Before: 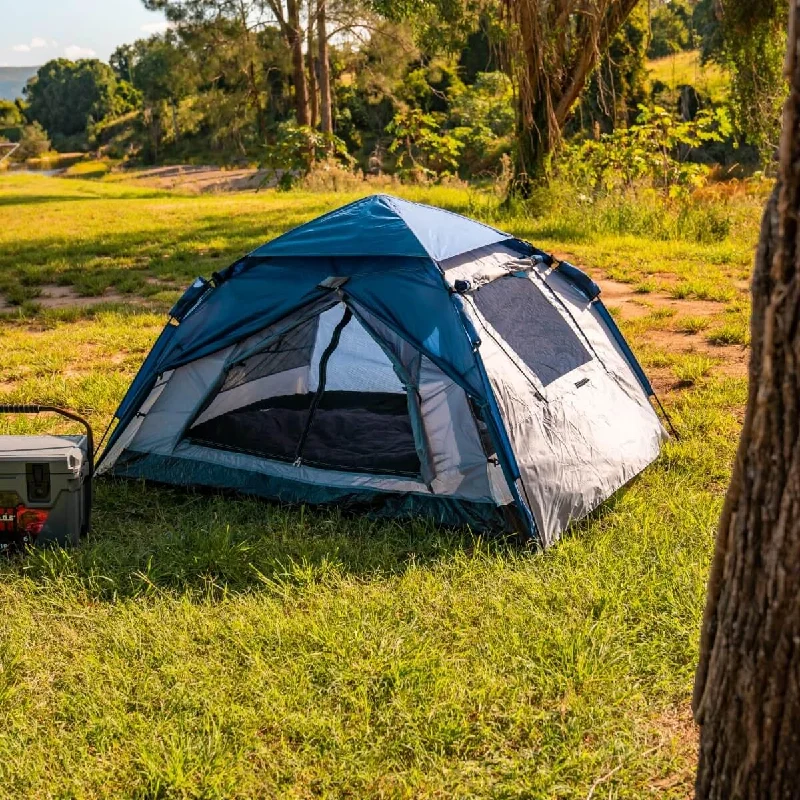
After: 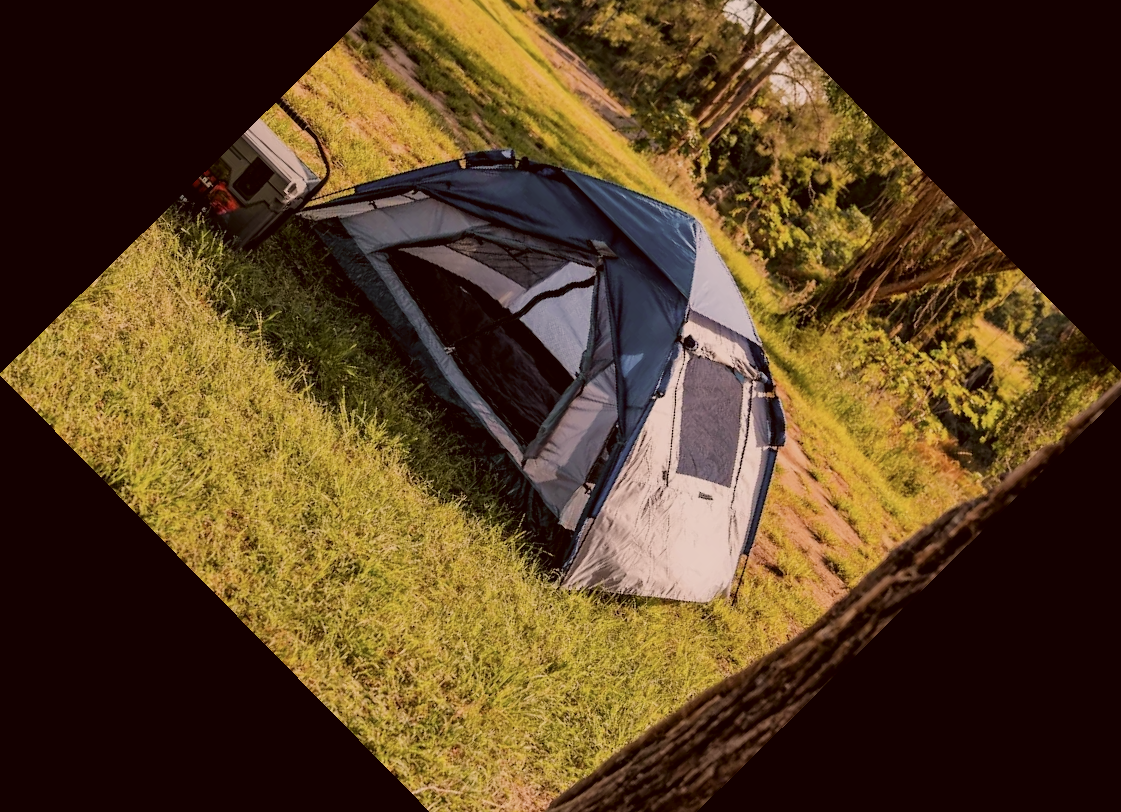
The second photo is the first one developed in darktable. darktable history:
color correction: highlights a* 10.23, highlights b* 9.78, shadows a* 8.98, shadows b* 8.61, saturation 0.769
crop and rotate: angle -45.47°, top 16.528%, right 0.886%, bottom 11.68%
filmic rgb: black relative exposure -7.65 EV, white relative exposure 4.56 EV, threshold 2.98 EV, hardness 3.61, enable highlight reconstruction true
